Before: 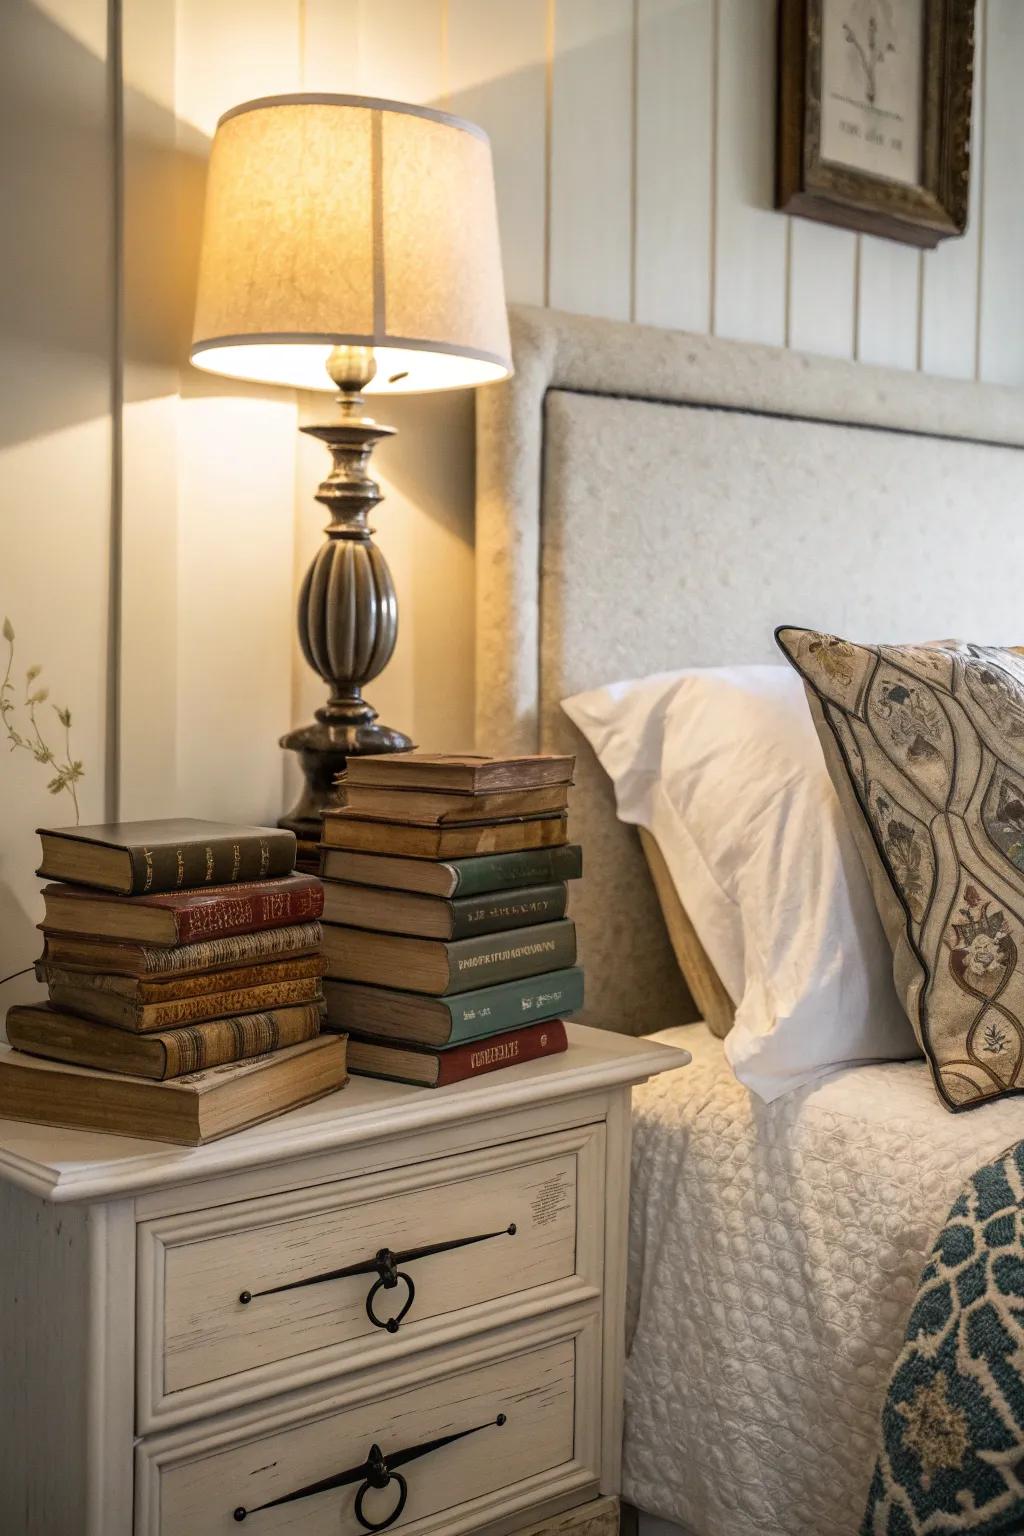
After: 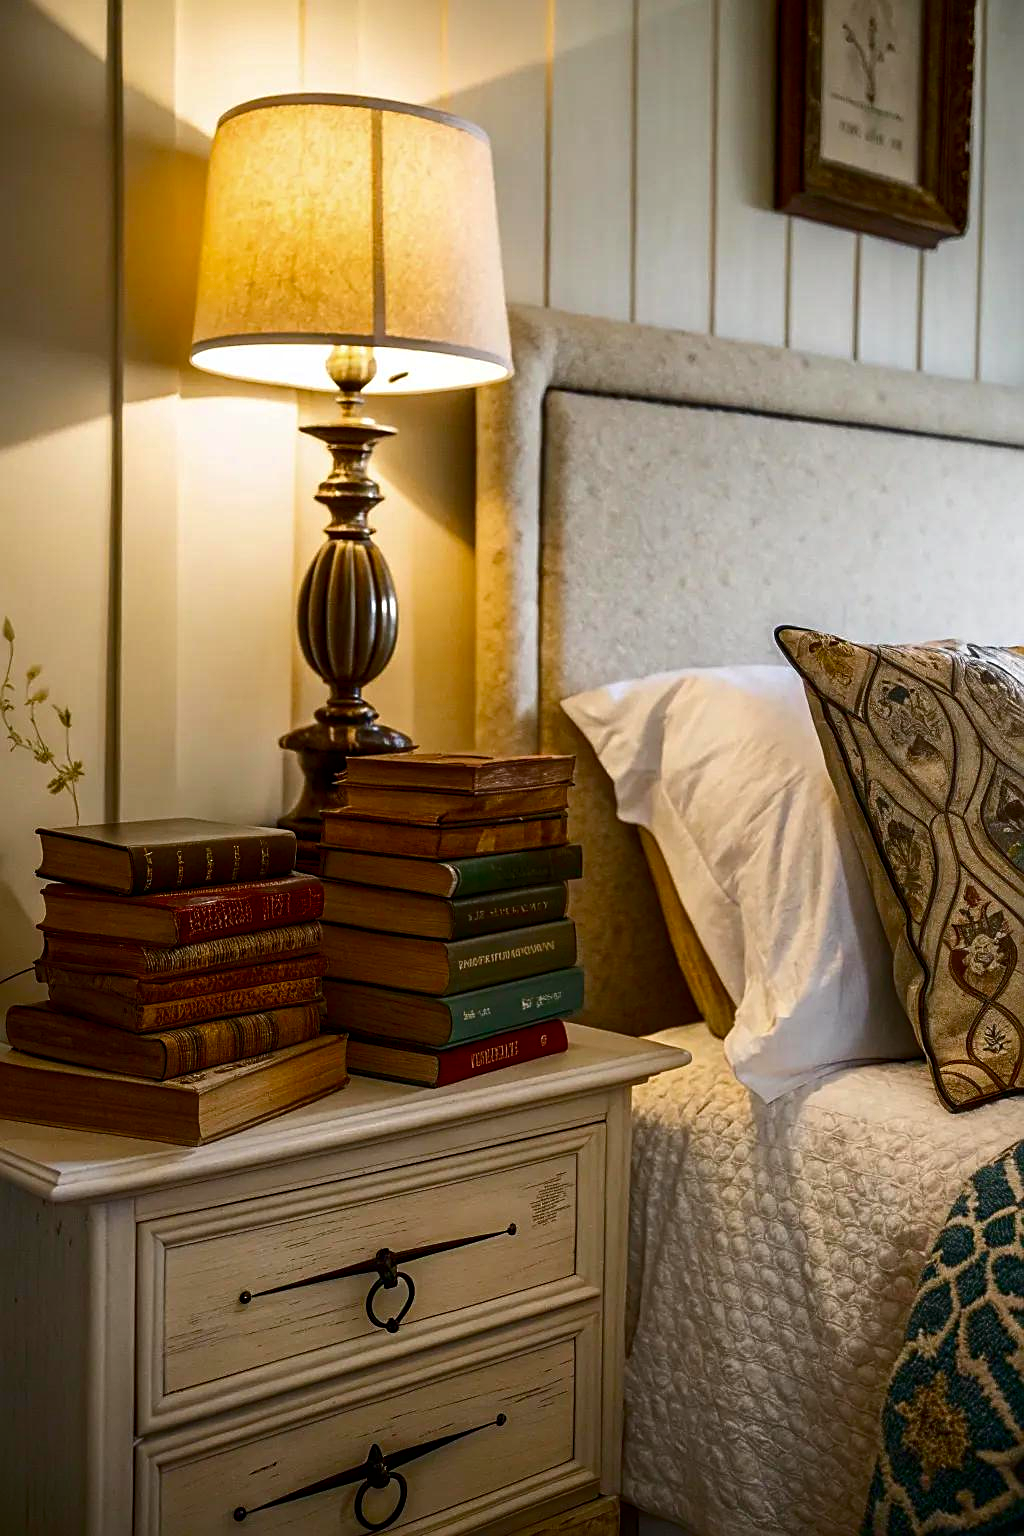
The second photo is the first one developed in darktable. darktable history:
color balance rgb: perceptual saturation grading › global saturation 35%, perceptual saturation grading › highlights -25%, perceptual saturation grading › shadows 25%, global vibrance 10%
contrast brightness saturation: contrast 0.1, brightness -0.26, saturation 0.14
sharpen: on, module defaults
